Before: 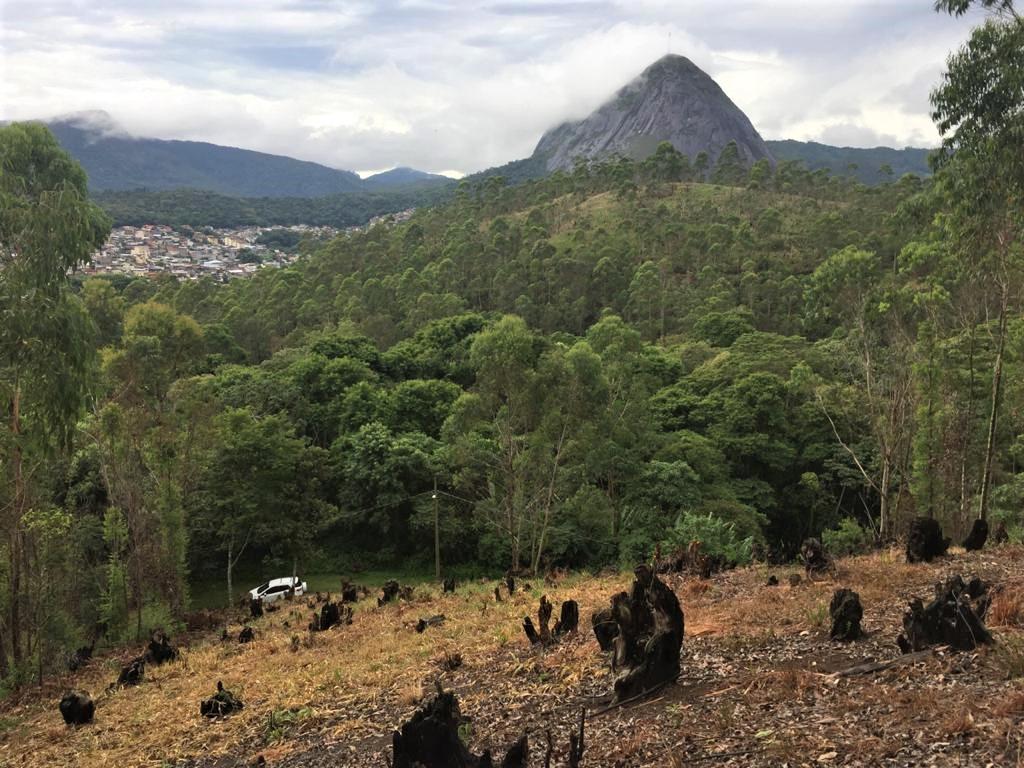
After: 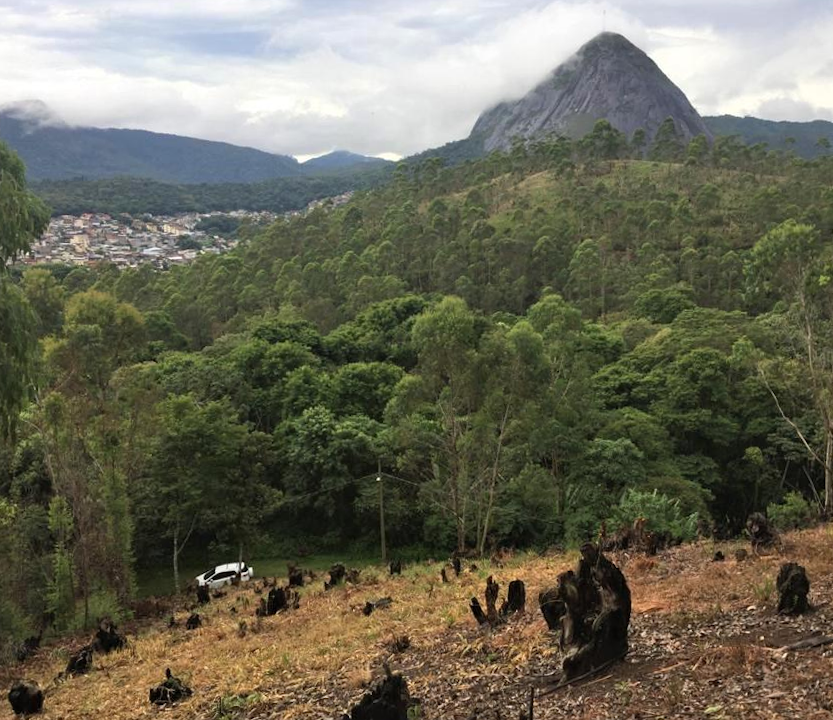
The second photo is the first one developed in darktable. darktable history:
crop and rotate: angle 1.2°, left 4.52%, top 1.182%, right 11.839%, bottom 2.373%
shadows and highlights: radius 333.95, shadows 63.61, highlights 4.62, compress 87.32%, soften with gaussian
